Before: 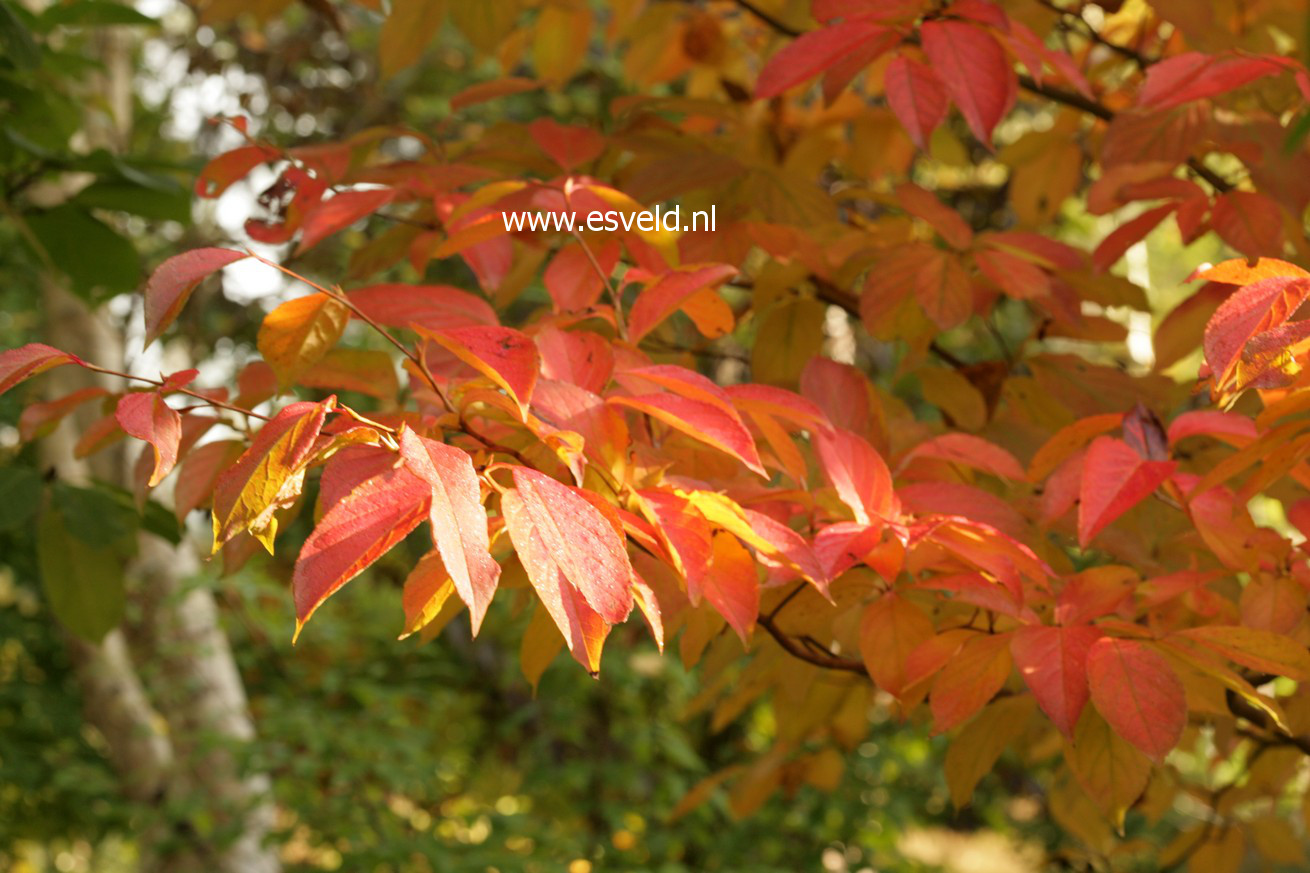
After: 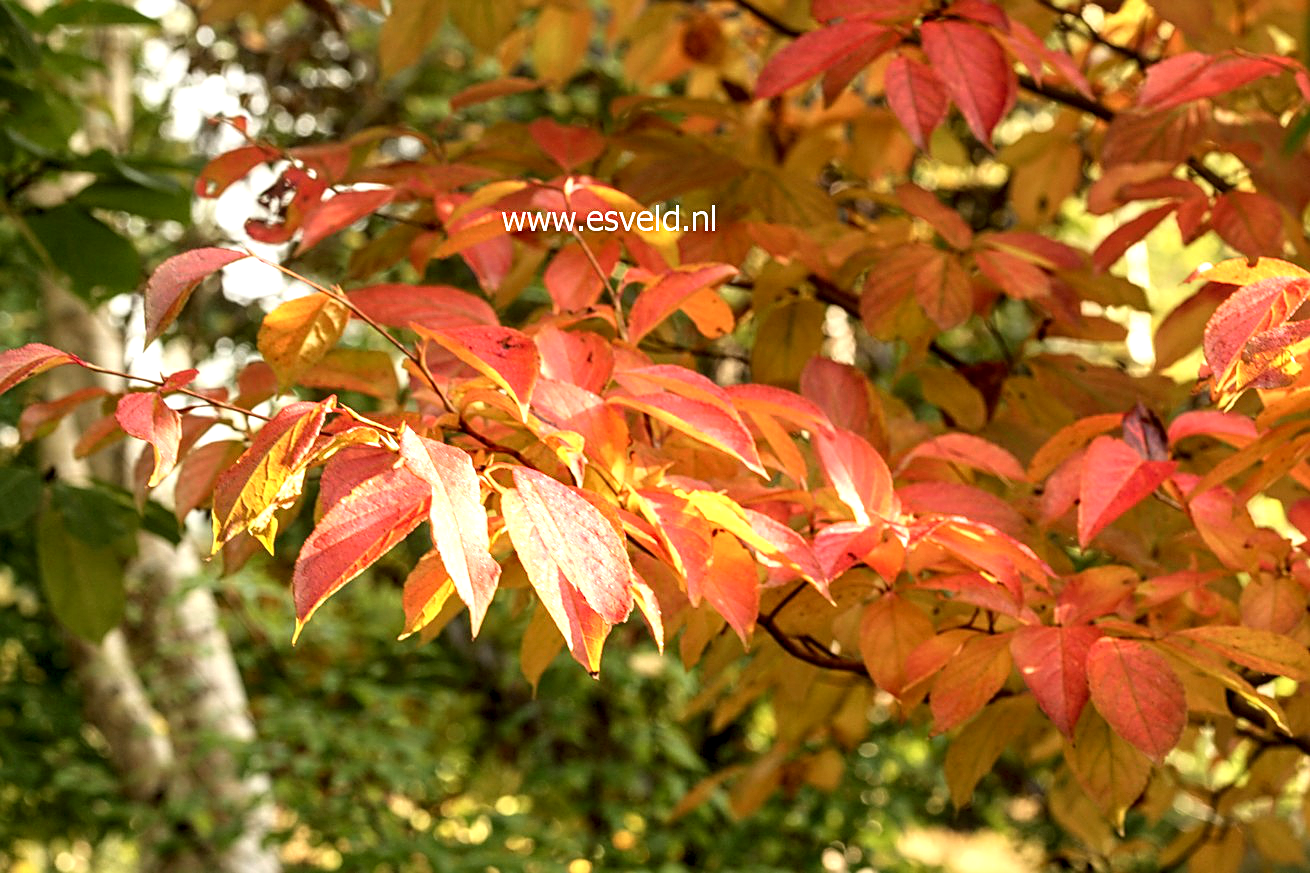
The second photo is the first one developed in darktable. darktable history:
contrast brightness saturation: contrast 0.2, brightness 0.15, saturation 0.14
sharpen: on, module defaults
exposure: compensate highlight preservation false
local contrast: highlights 60%, shadows 60%, detail 160%
